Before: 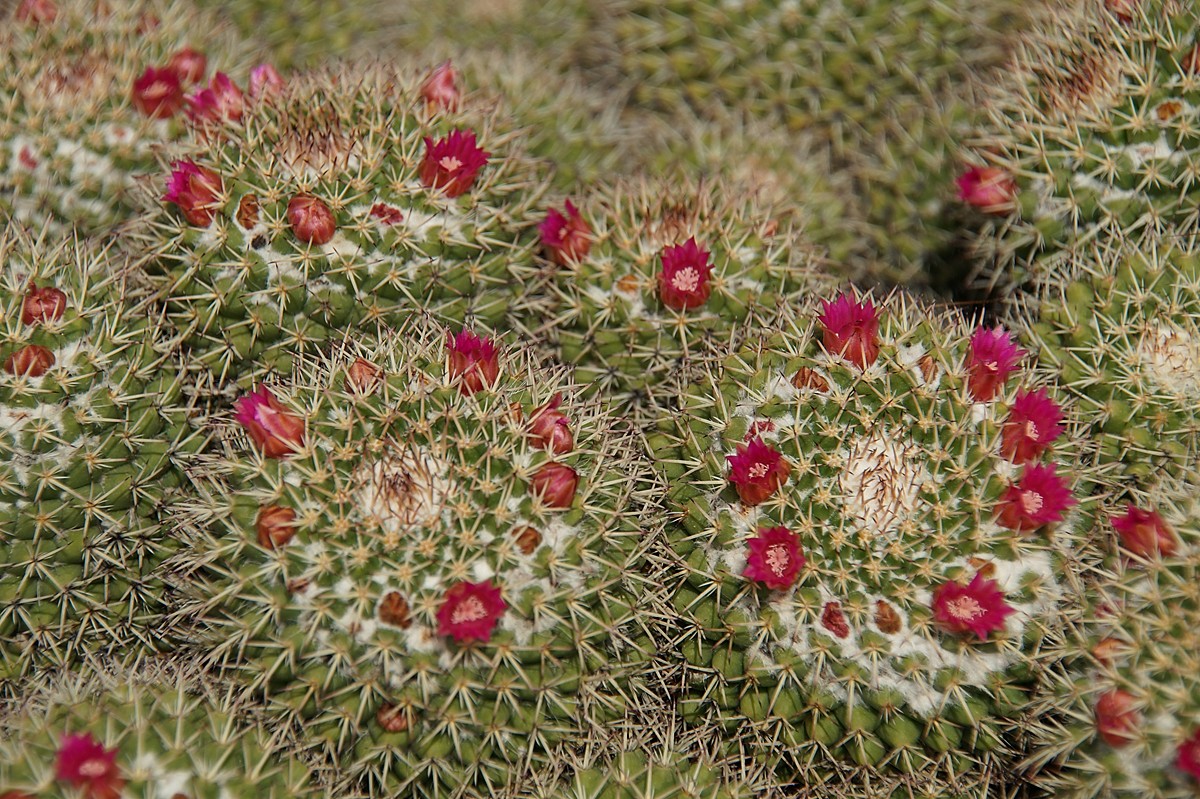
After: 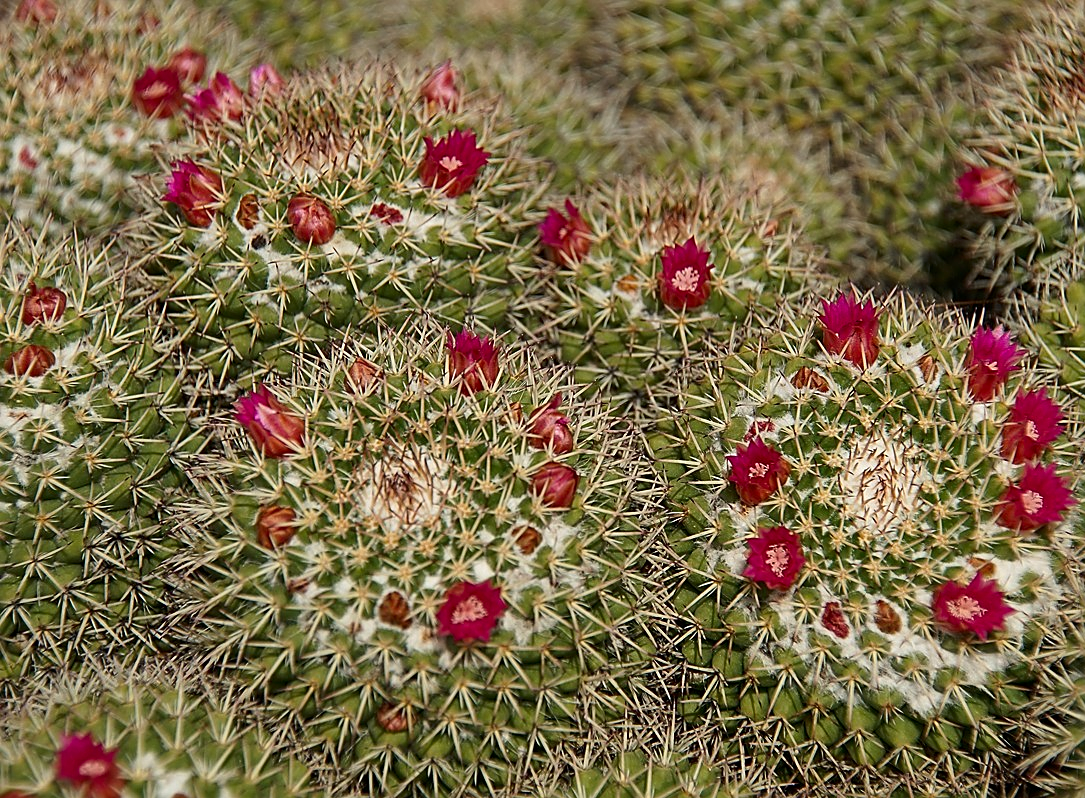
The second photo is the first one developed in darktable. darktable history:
shadows and highlights: shadows 30.86, highlights 0, soften with gaussian
sharpen: on, module defaults
crop: right 9.509%, bottom 0.031%
contrast brightness saturation: contrast 0.15, brightness -0.01, saturation 0.1
tone equalizer: on, module defaults
